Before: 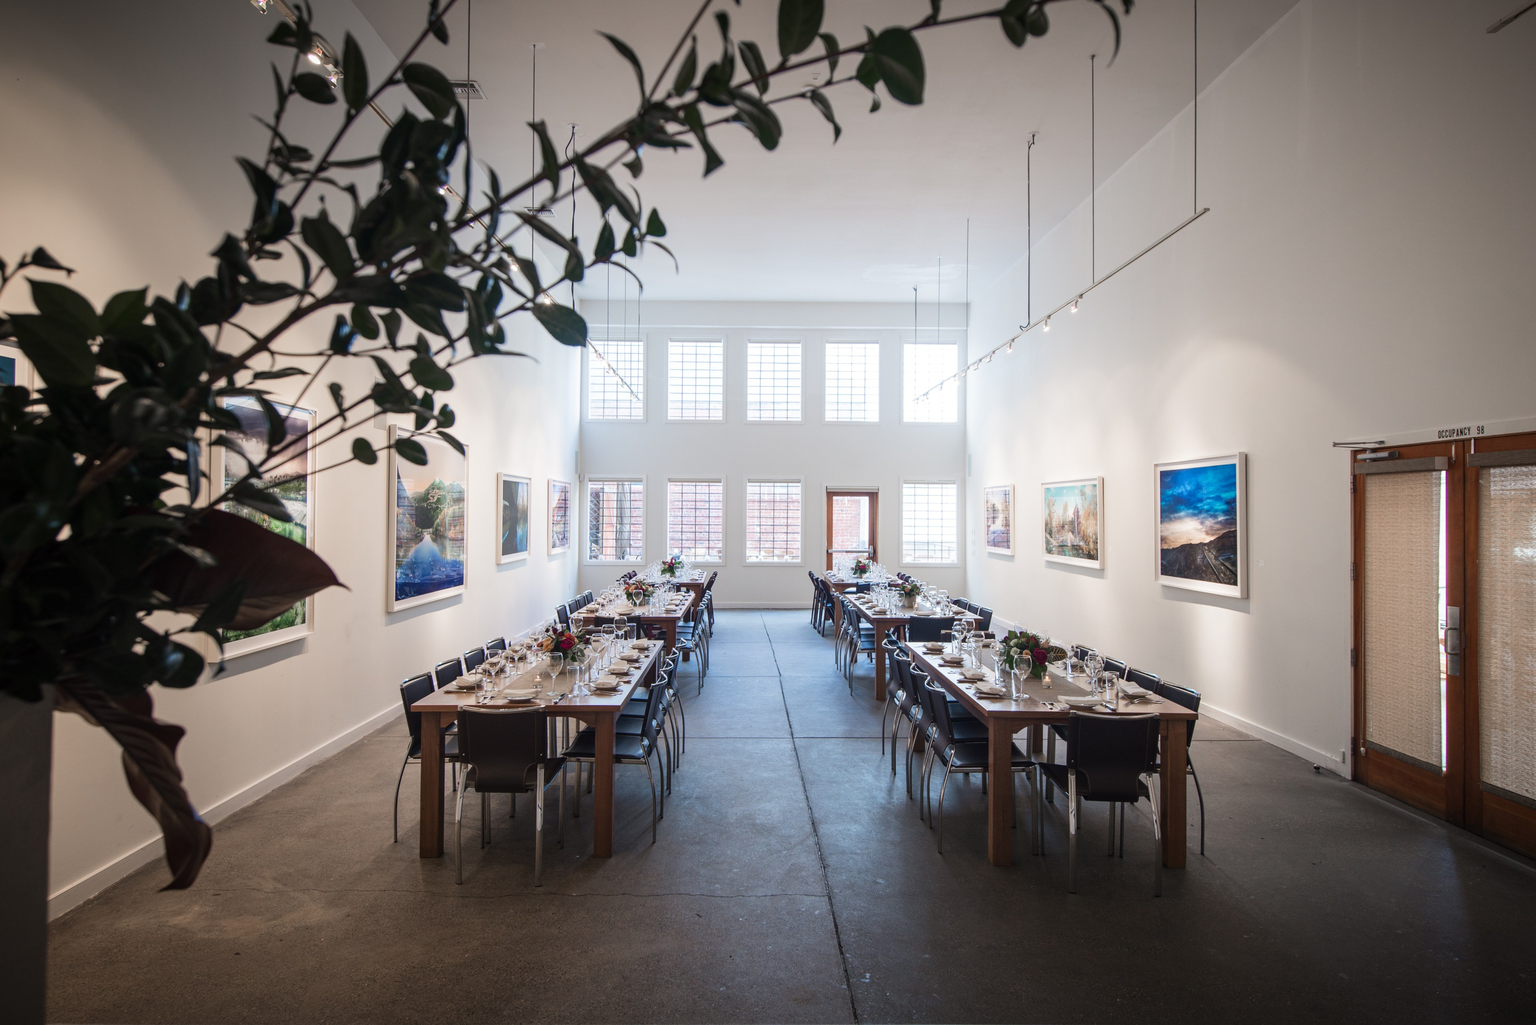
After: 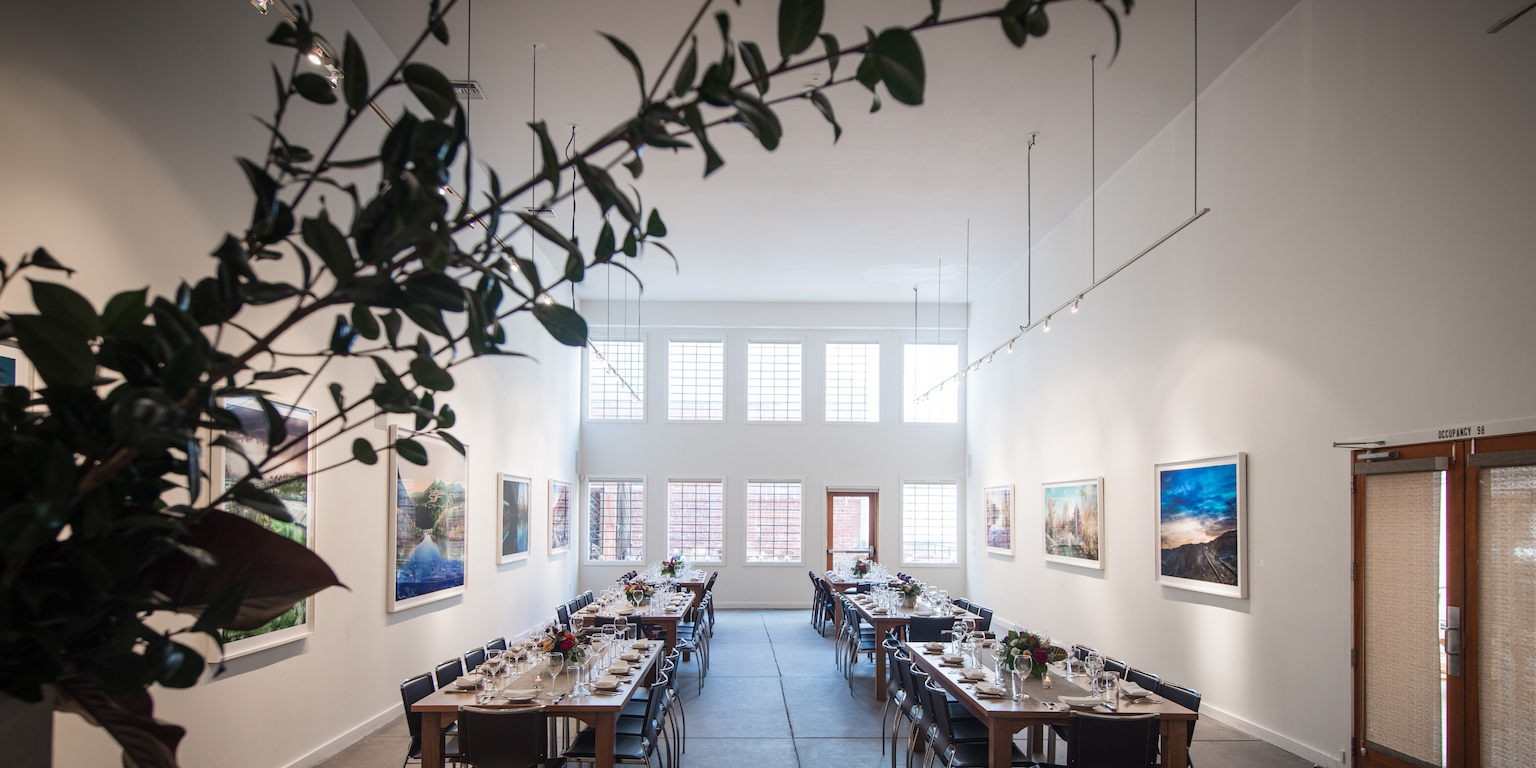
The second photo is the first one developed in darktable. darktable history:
crop: bottom 24.993%
